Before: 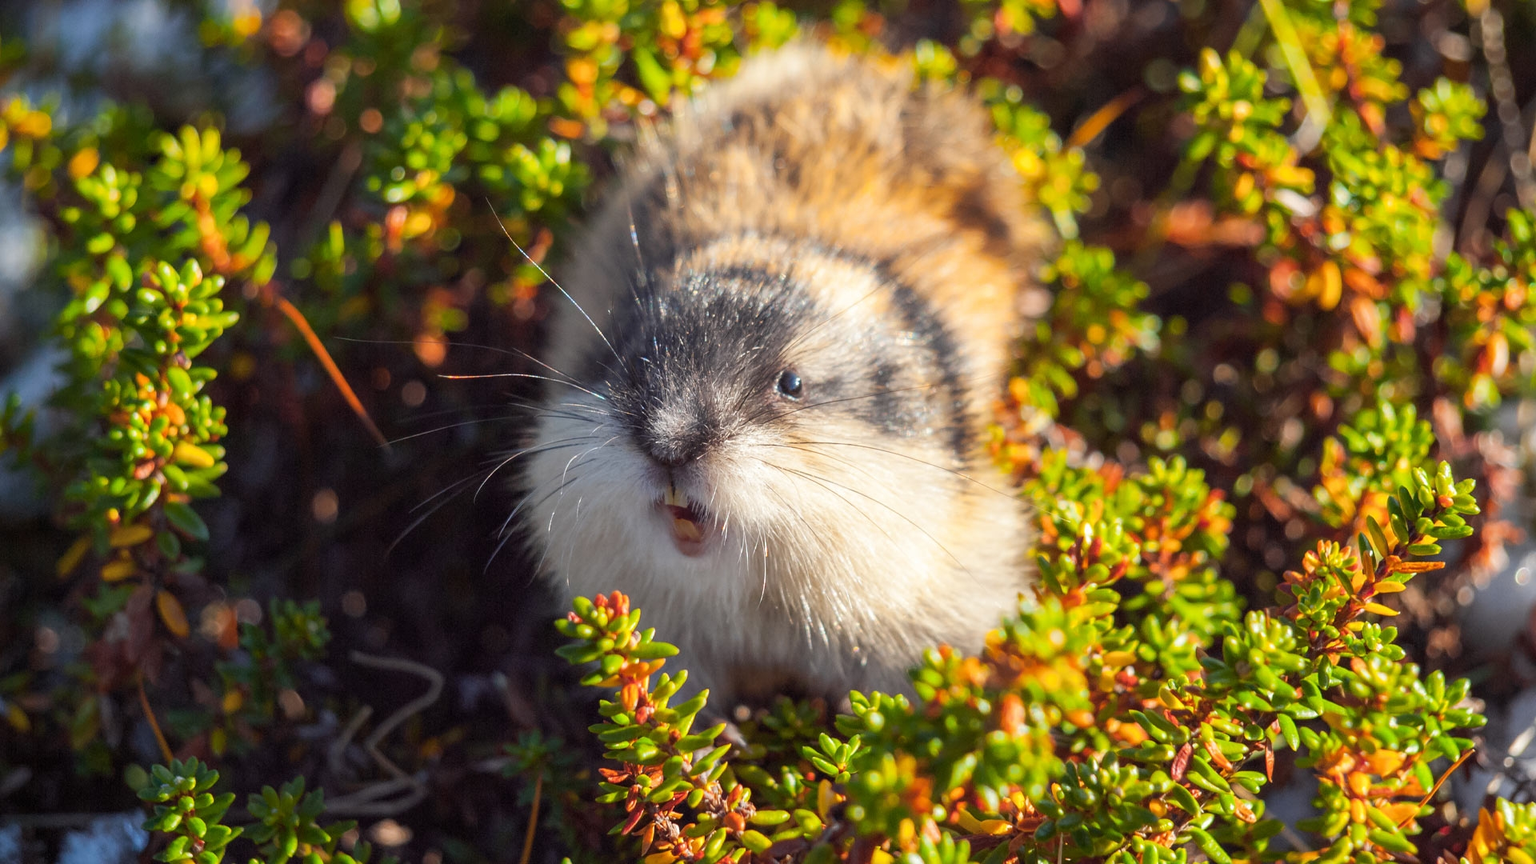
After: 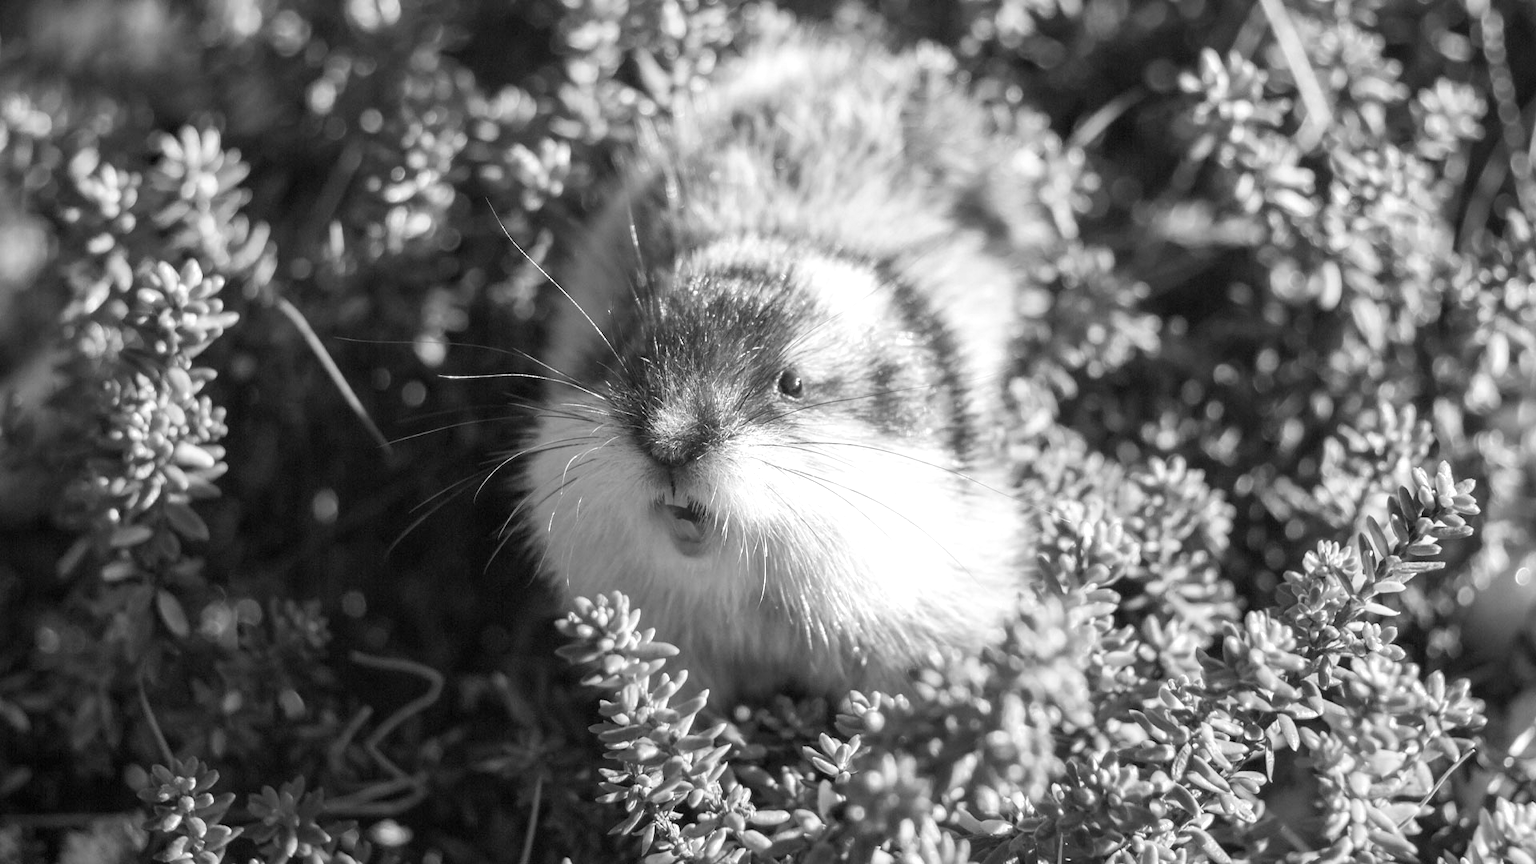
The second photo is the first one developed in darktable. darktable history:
monochrome: on, module defaults
white balance: red 1.467, blue 0.684
